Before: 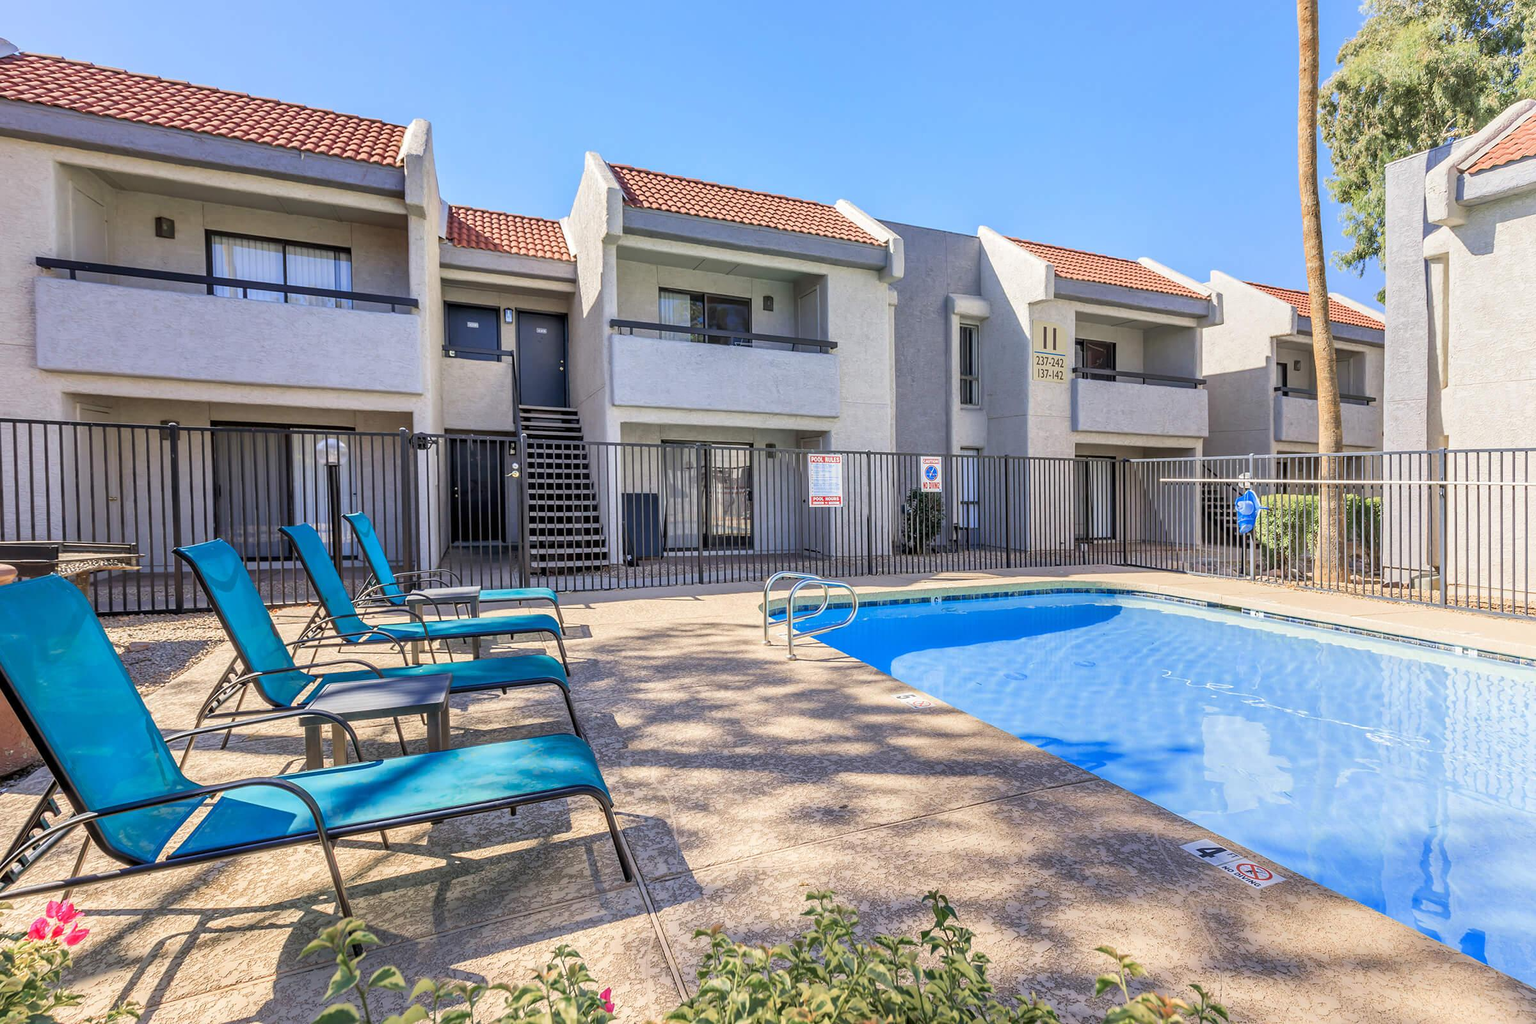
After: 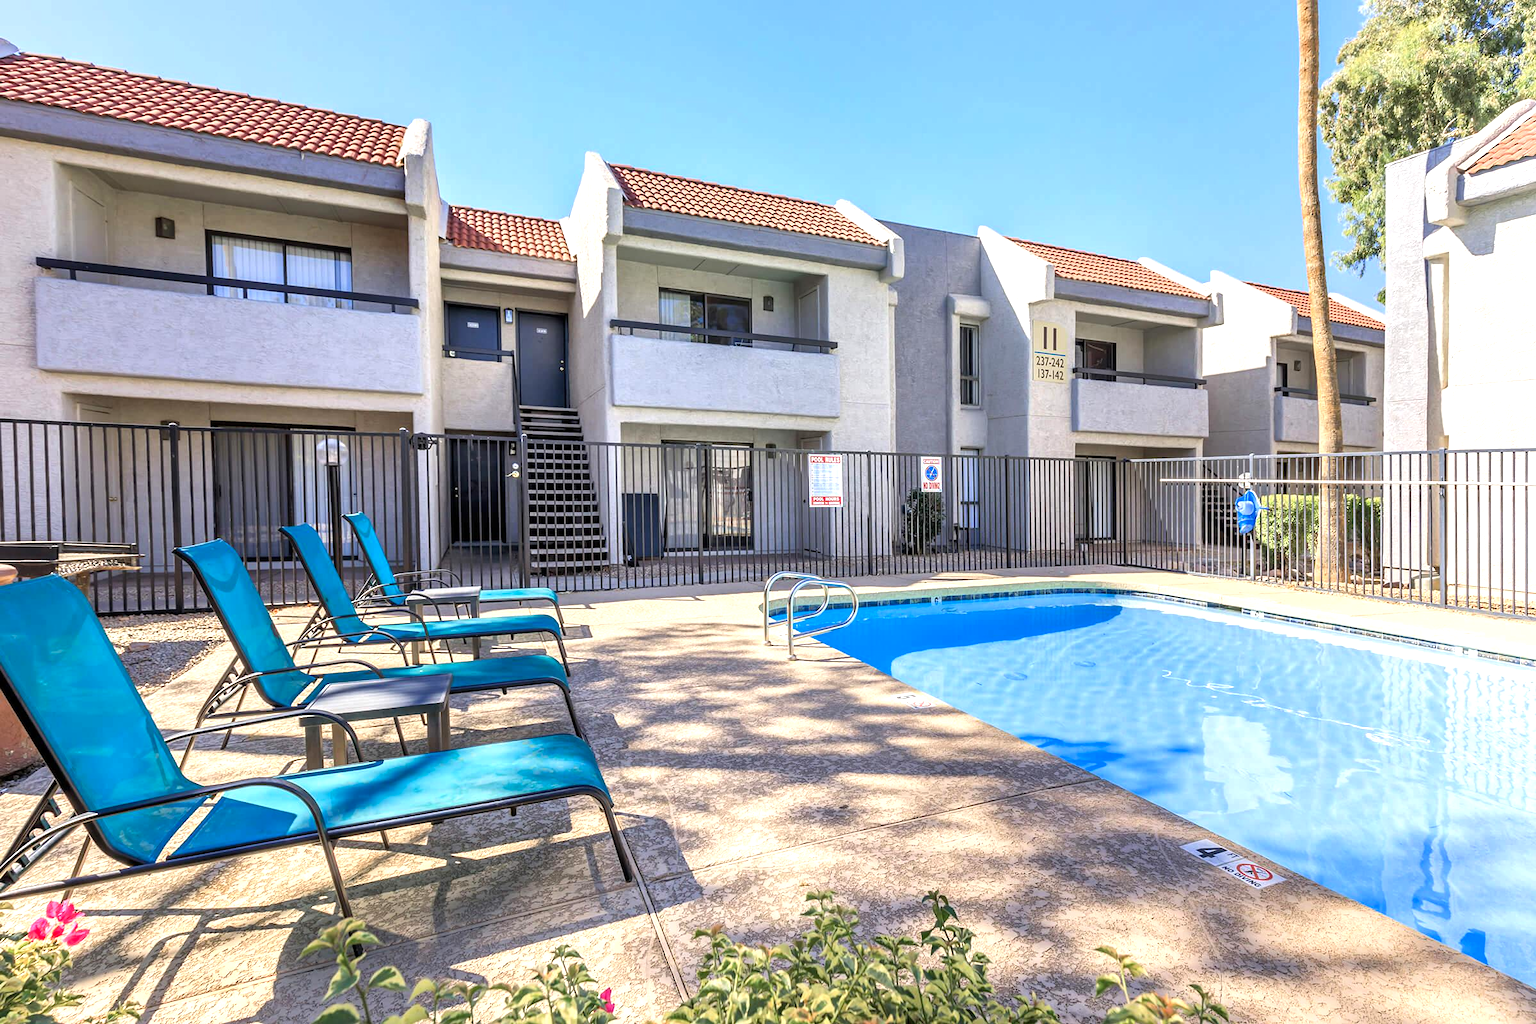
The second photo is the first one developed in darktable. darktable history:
color balance rgb: perceptual saturation grading › global saturation 0.62%, perceptual brilliance grading › global brilliance 11.546%, contrast 5.038%
